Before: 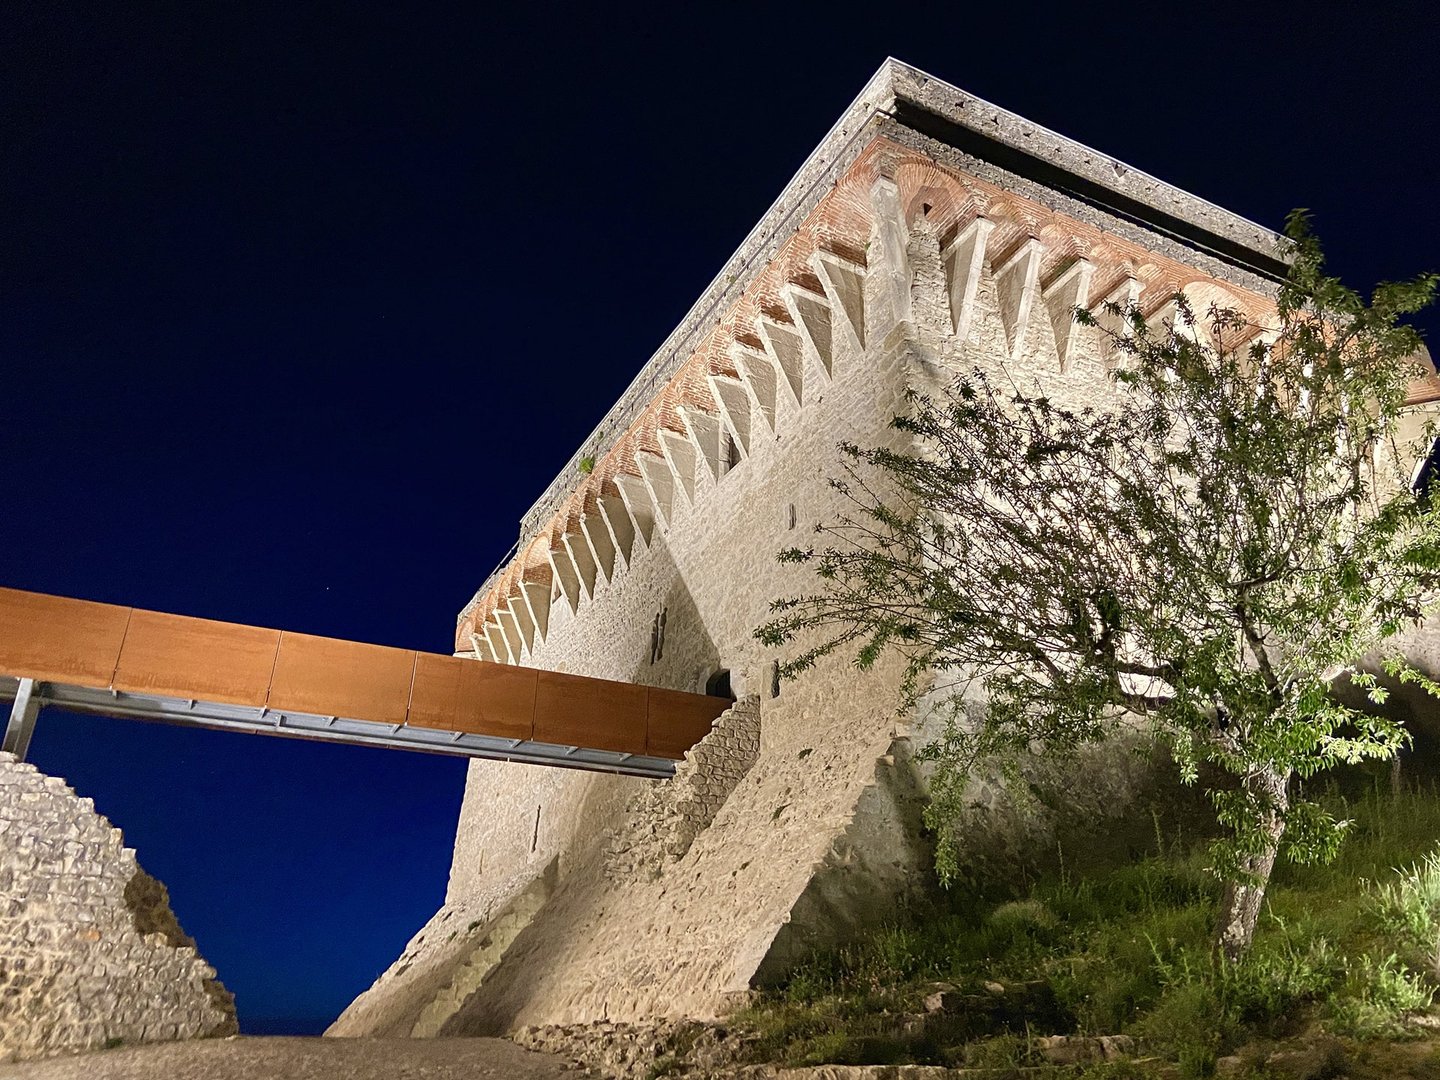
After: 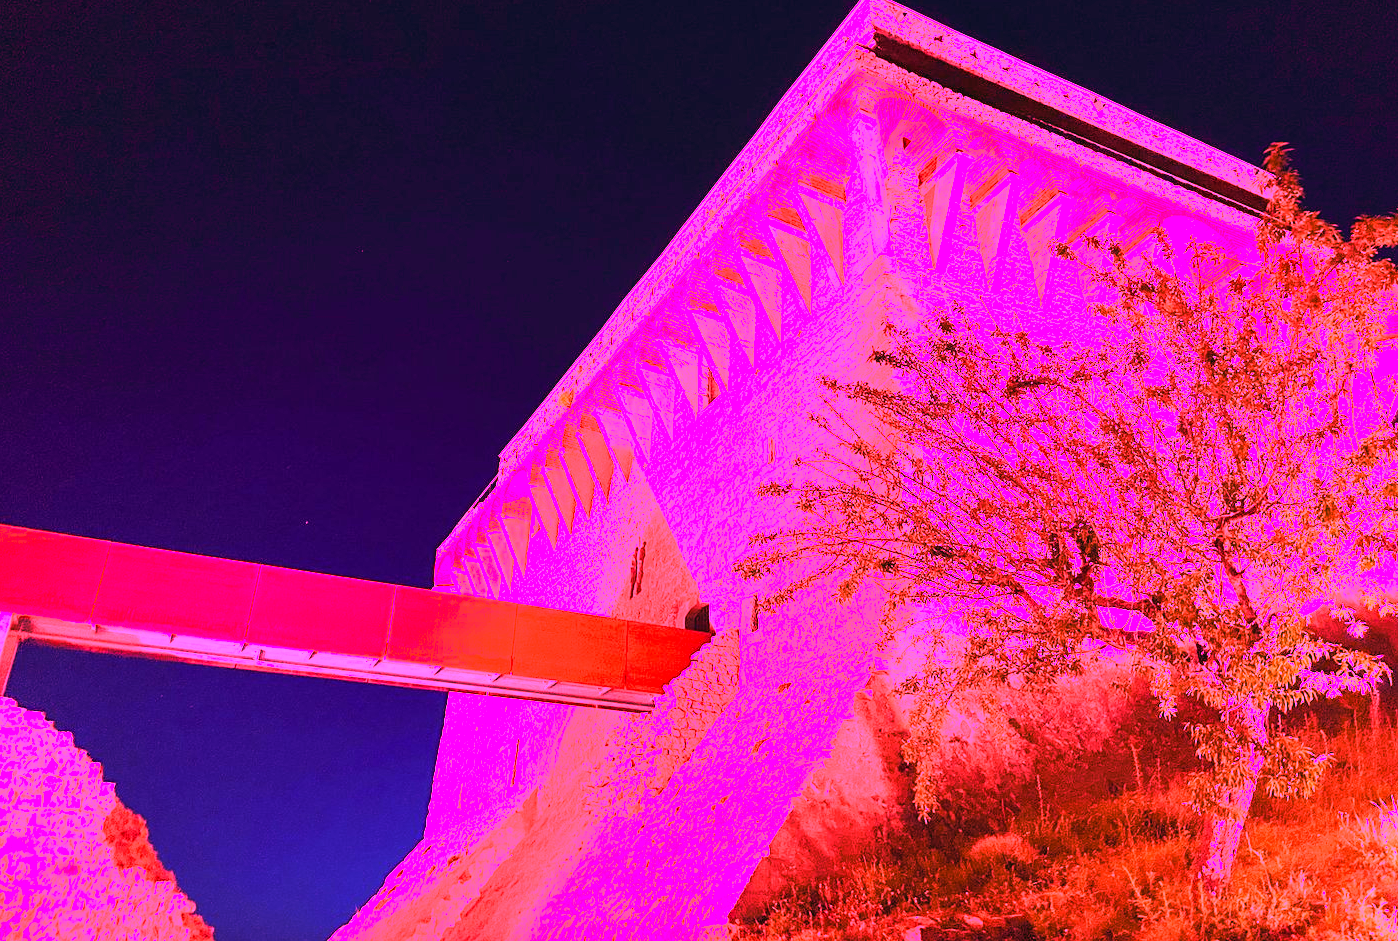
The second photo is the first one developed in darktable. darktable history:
crop: left 1.507%, top 6.147%, right 1.379%, bottom 6.637%
tone curve: curves: ch0 [(0, 0.024) (0.119, 0.146) (0.474, 0.464) (0.718, 0.721) (0.817, 0.839) (1, 0.998)]; ch1 [(0, 0) (0.377, 0.416) (0.439, 0.451) (0.477, 0.477) (0.501, 0.503) (0.538, 0.544) (0.58, 0.602) (0.664, 0.676) (0.783, 0.804) (1, 1)]; ch2 [(0, 0) (0.38, 0.405) (0.463, 0.456) (0.498, 0.497) (0.524, 0.535) (0.578, 0.576) (0.648, 0.665) (1, 1)], color space Lab, independent channels, preserve colors none
white balance: red 4.26, blue 1.802
